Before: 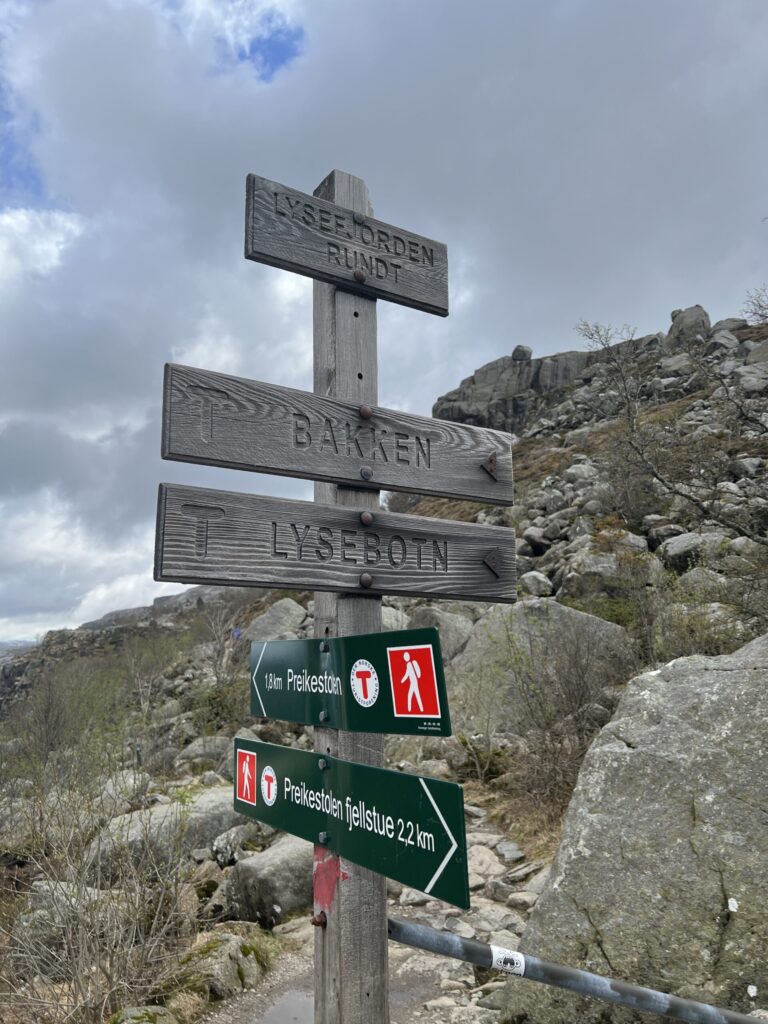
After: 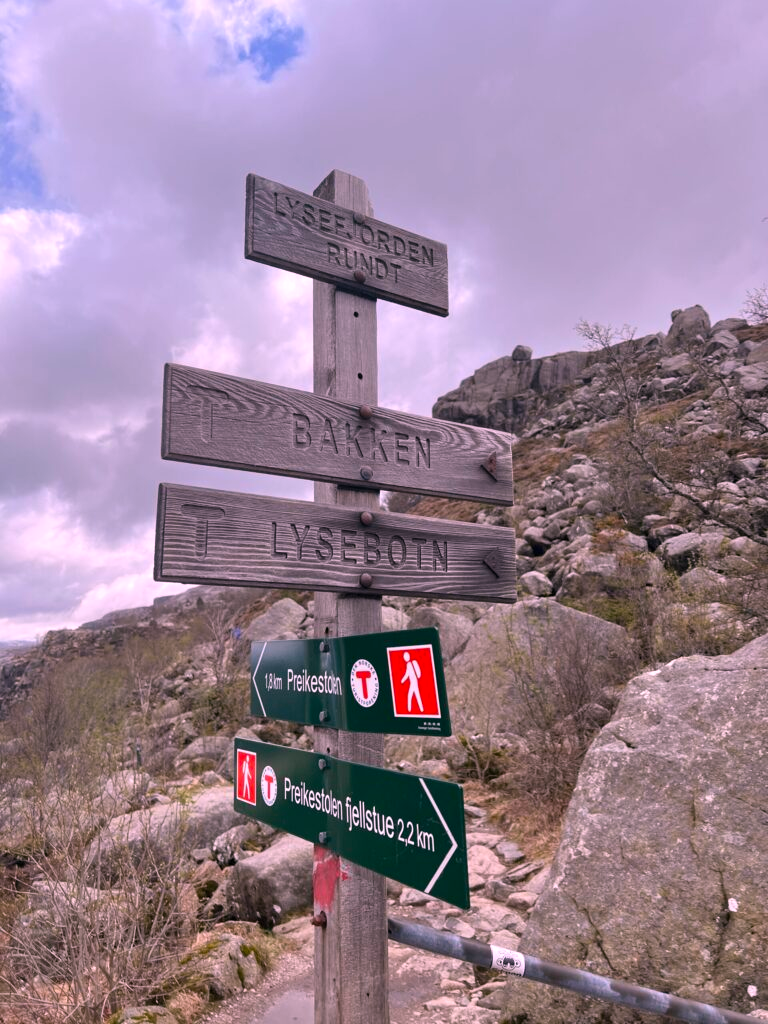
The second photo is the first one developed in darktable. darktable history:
shadows and highlights: shadows 30.86, highlights 0, soften with gaussian
white balance: red 1.188, blue 1.11
